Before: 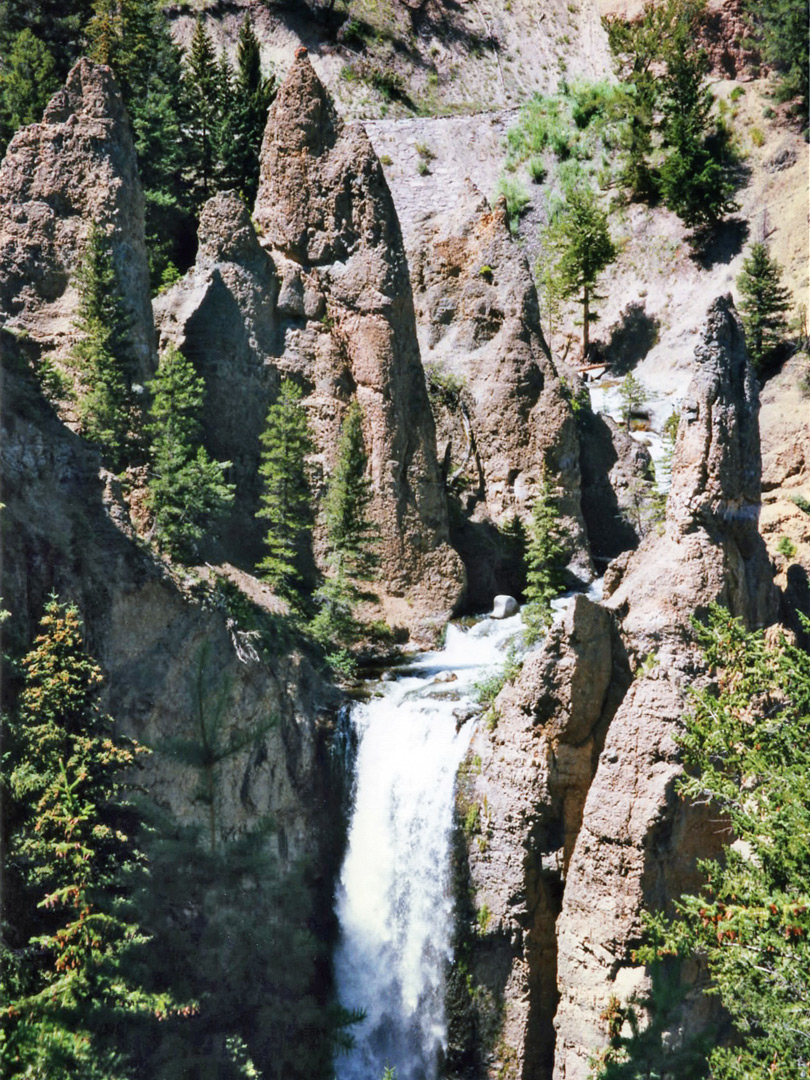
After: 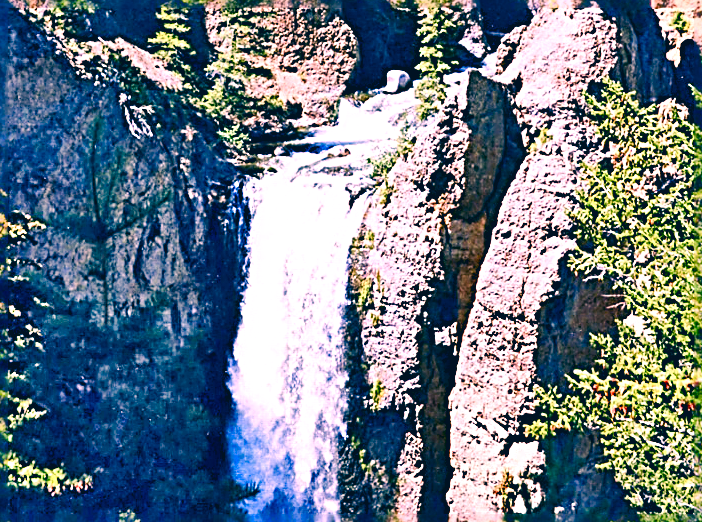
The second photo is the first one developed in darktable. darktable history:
crop and rotate: left 13.277%, top 48.631%, bottom 2.947%
contrast brightness saturation: contrast 0.149, brightness 0.046
exposure: exposure 0.436 EV, compensate exposure bias true, compensate highlight preservation false
shadows and highlights: soften with gaussian
local contrast: mode bilateral grid, contrast 21, coarseness 50, detail 132%, midtone range 0.2
color balance rgb: shadows lift › luminance -21.415%, shadows lift › chroma 8.85%, shadows lift › hue 283.96°, perceptual saturation grading › global saturation 0.915%, perceptual saturation grading › highlights -34.096%, perceptual saturation grading › mid-tones 14.965%, perceptual saturation grading › shadows 49.182%, global vibrance 20%
color correction: highlights a* 17.28, highlights b* 0.332, shadows a* -15.11, shadows b* -13.97, saturation 1.55
sharpen: radius 3.16, amount 1.74
